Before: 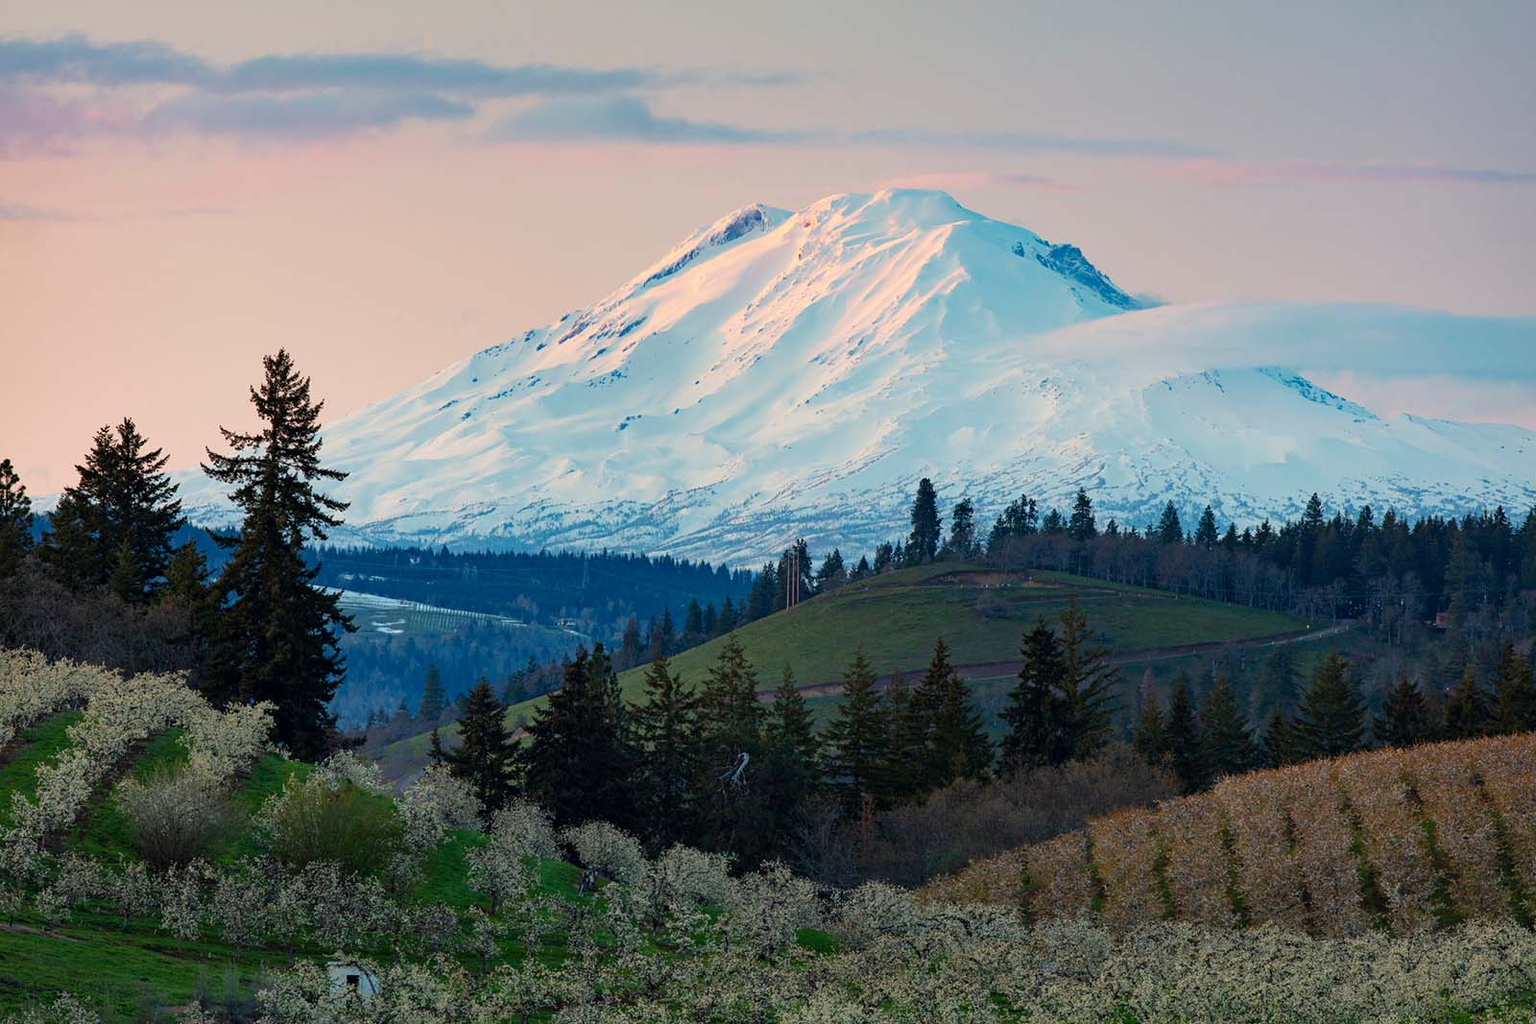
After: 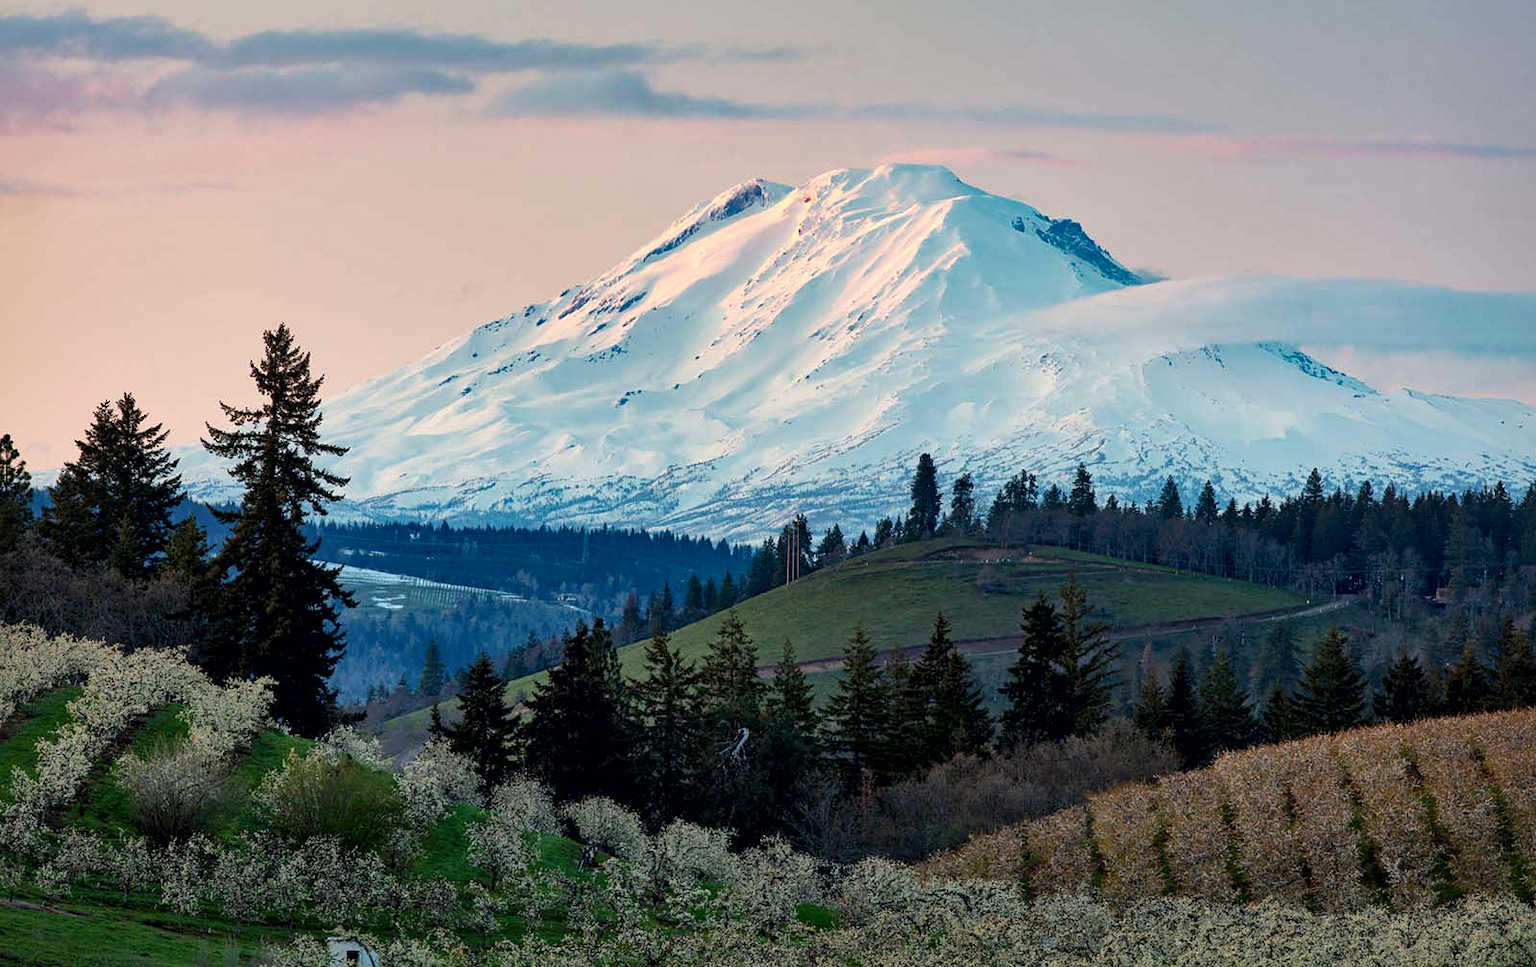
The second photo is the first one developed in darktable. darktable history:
crop and rotate: top 2.479%, bottom 3.018%
local contrast: mode bilateral grid, contrast 25, coarseness 60, detail 151%, midtone range 0.2
